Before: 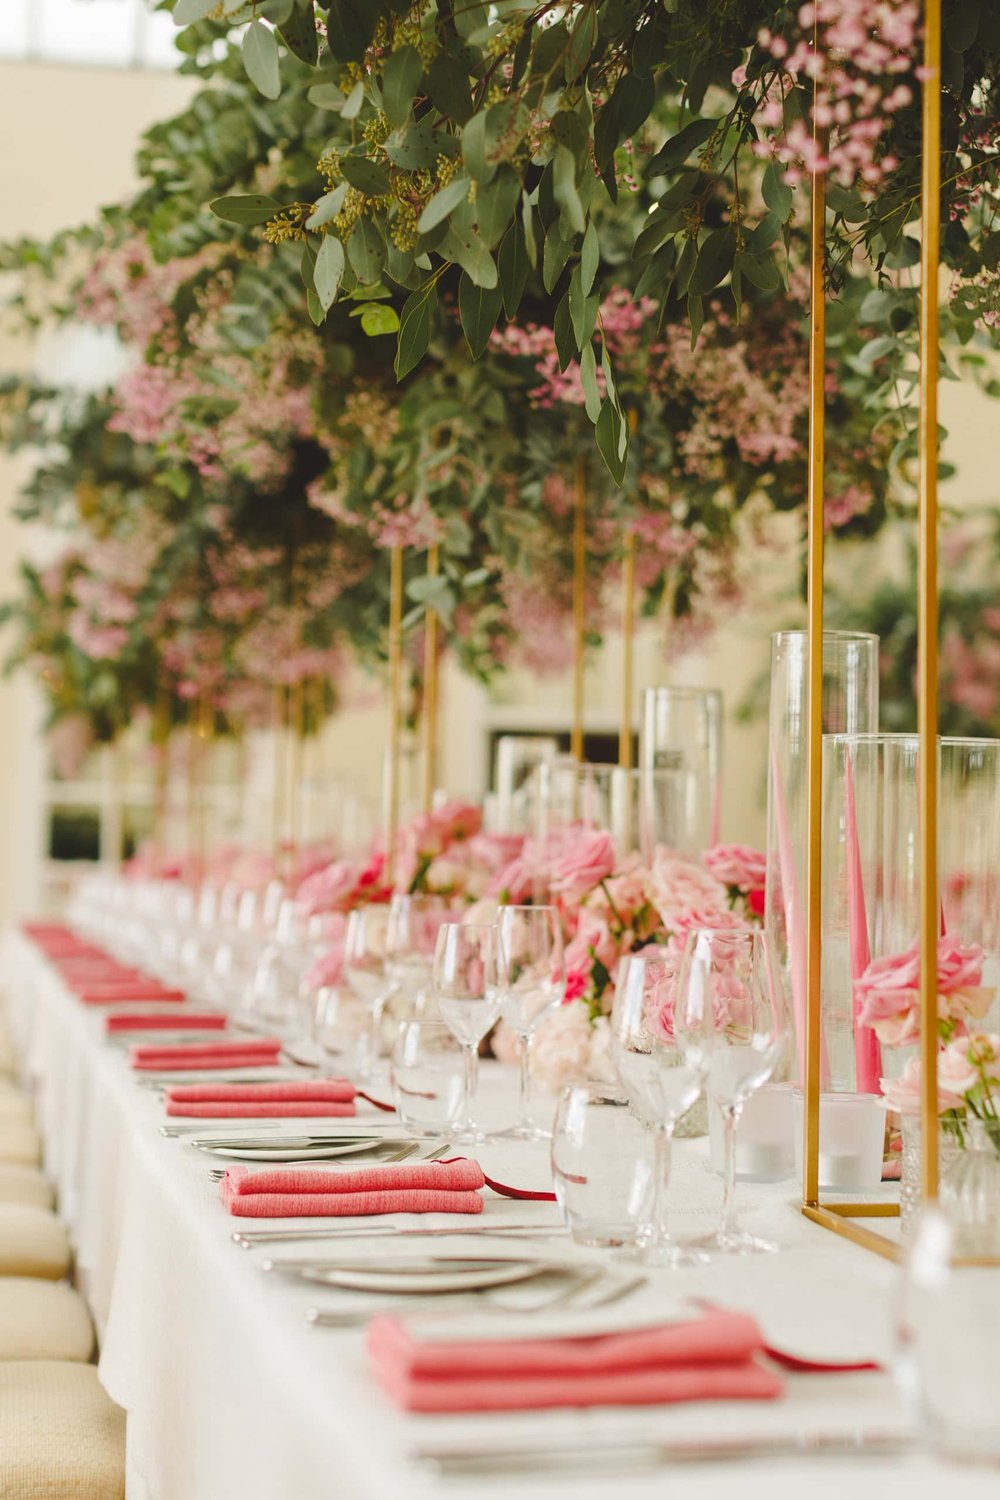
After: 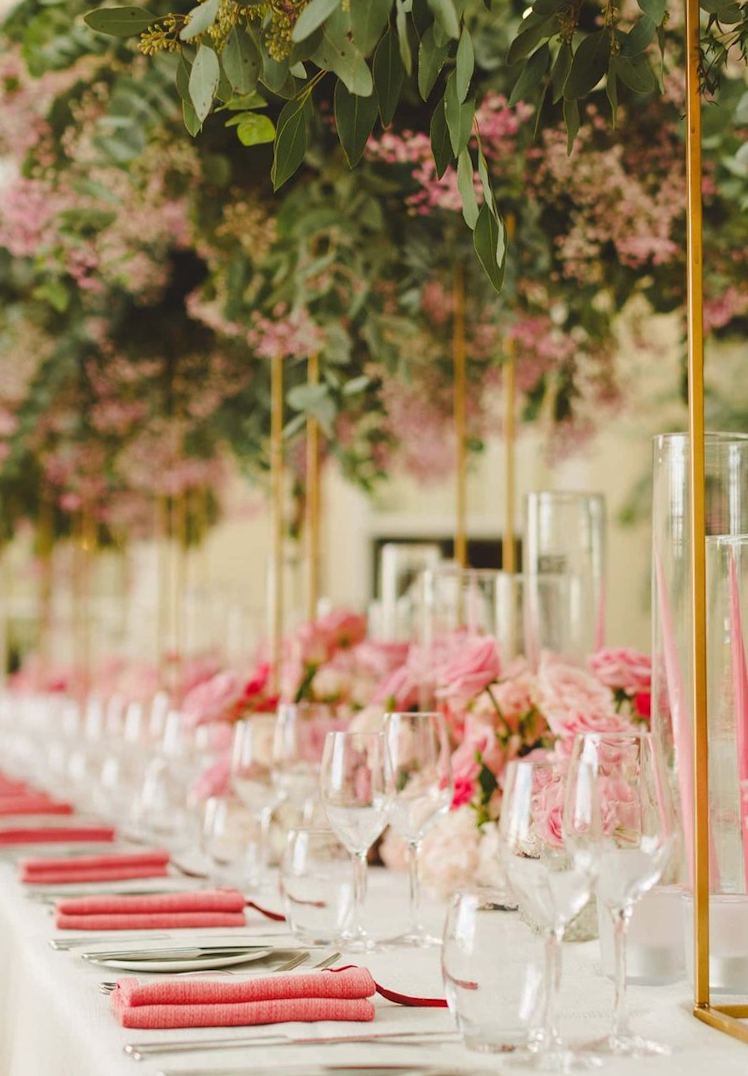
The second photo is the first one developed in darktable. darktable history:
rotate and perspective: rotation -1°, crop left 0.011, crop right 0.989, crop top 0.025, crop bottom 0.975
crop and rotate: left 11.831%, top 11.346%, right 13.429%, bottom 13.899%
